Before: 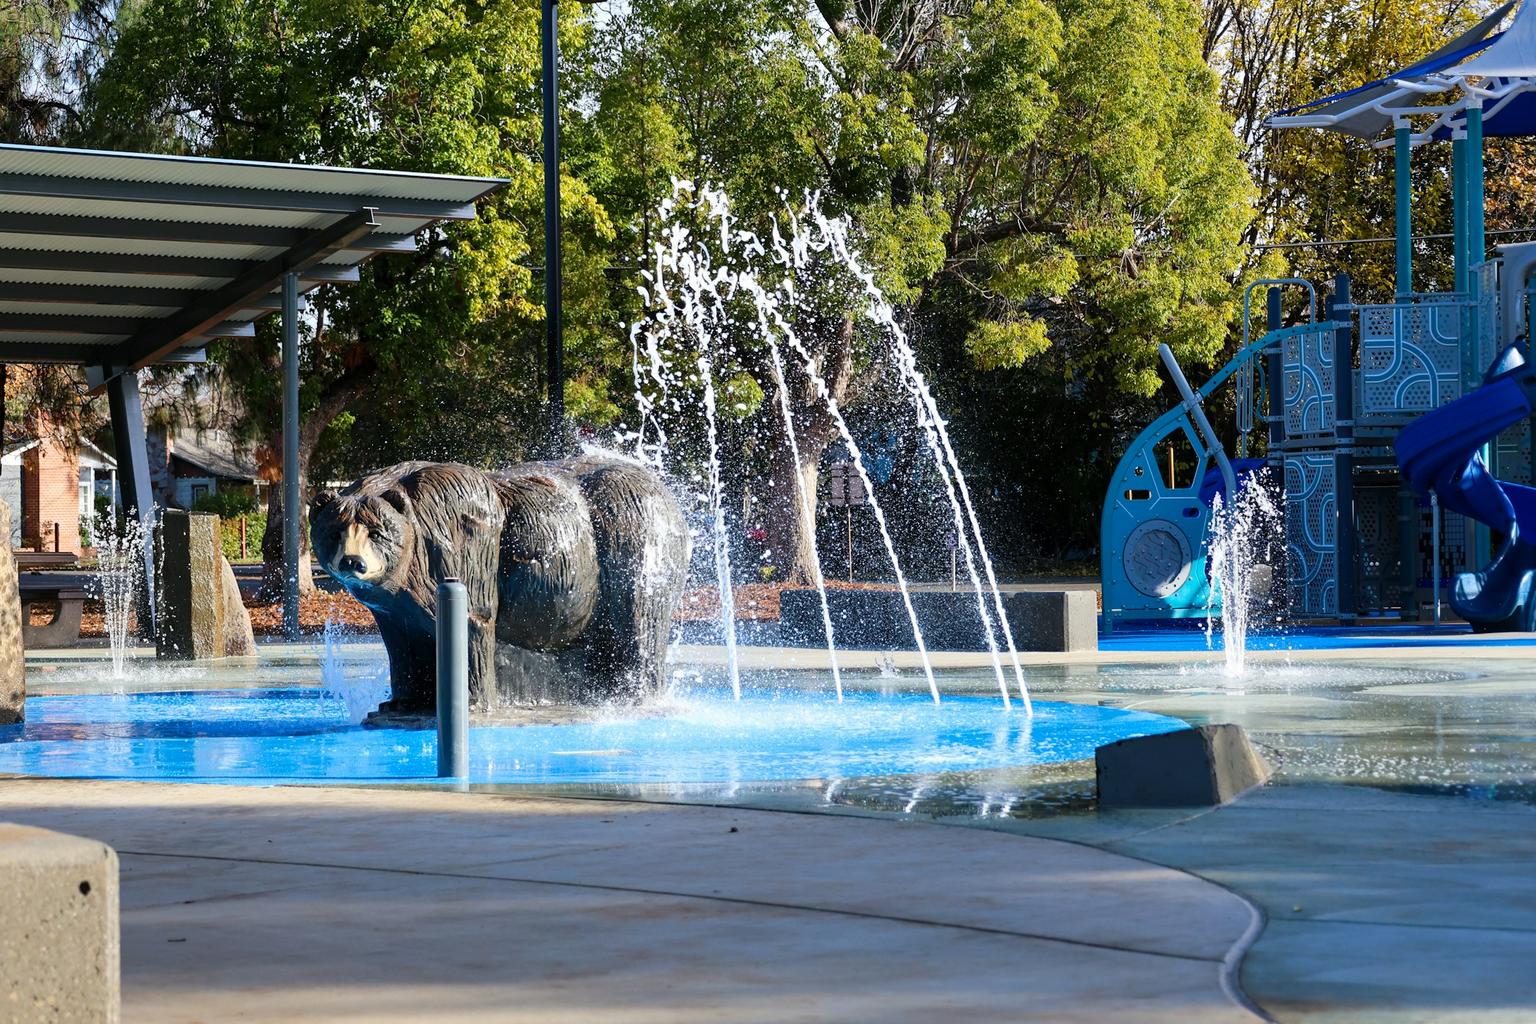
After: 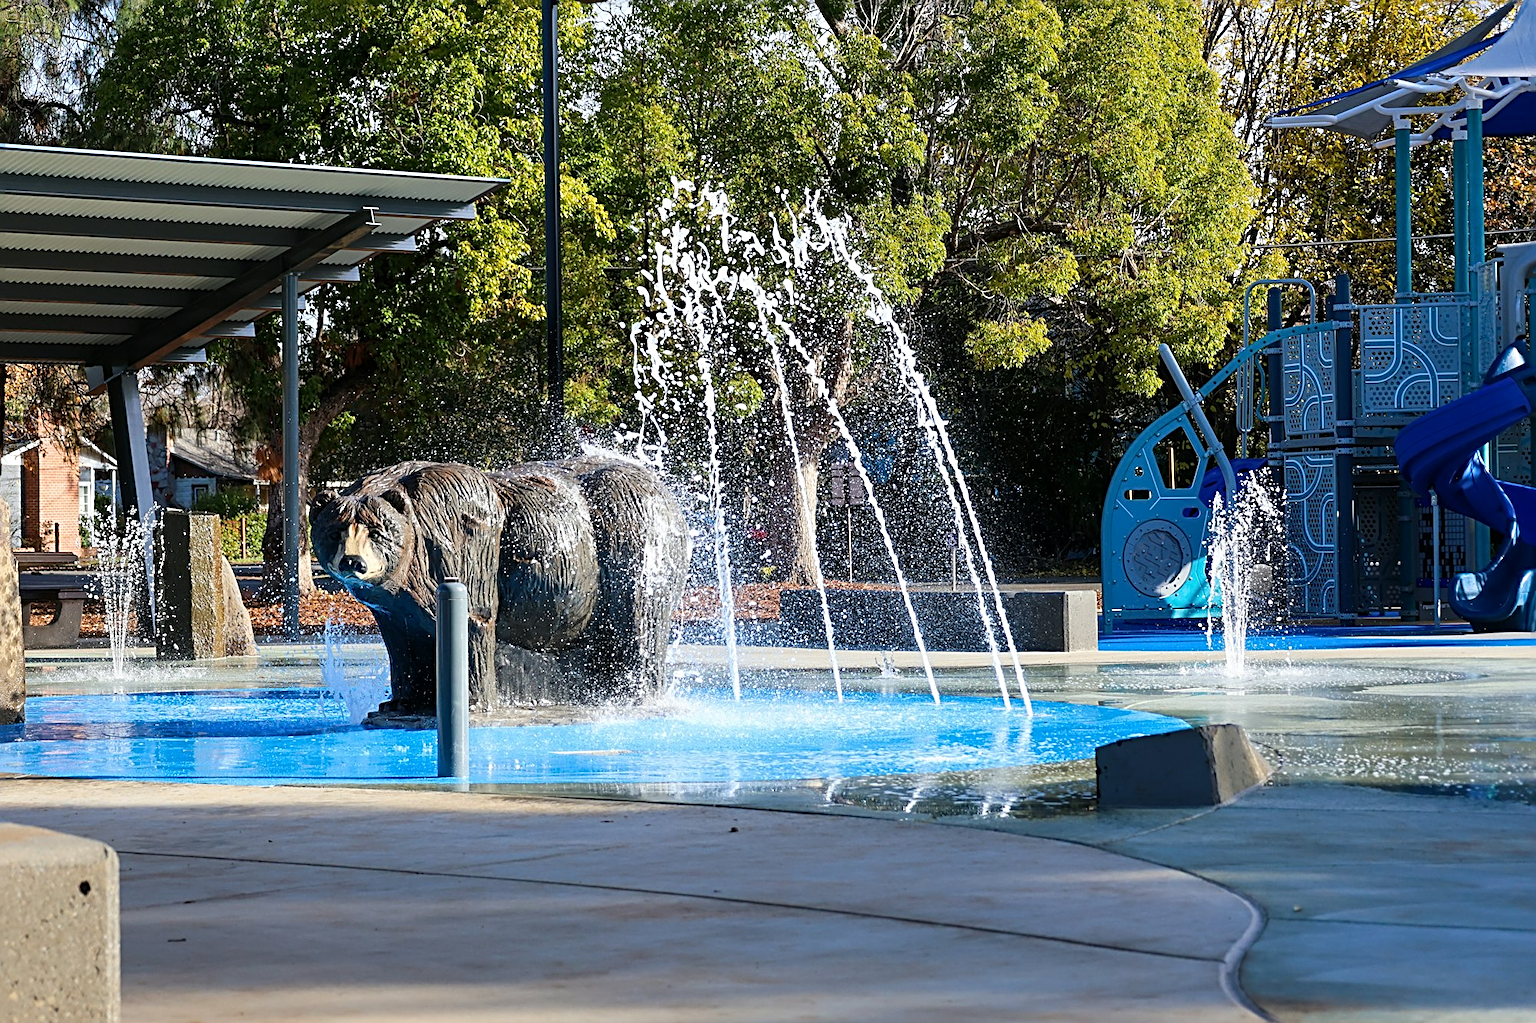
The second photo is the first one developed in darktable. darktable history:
sharpen: radius 2.646, amount 0.659
